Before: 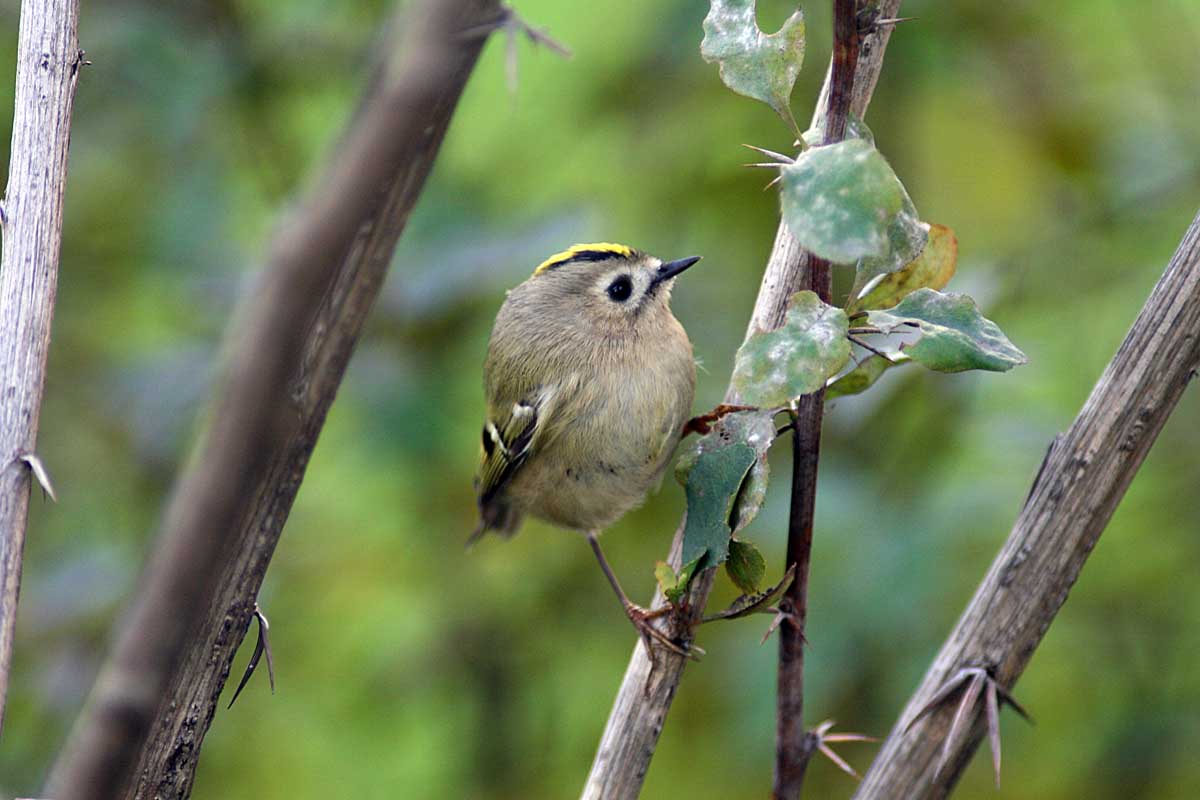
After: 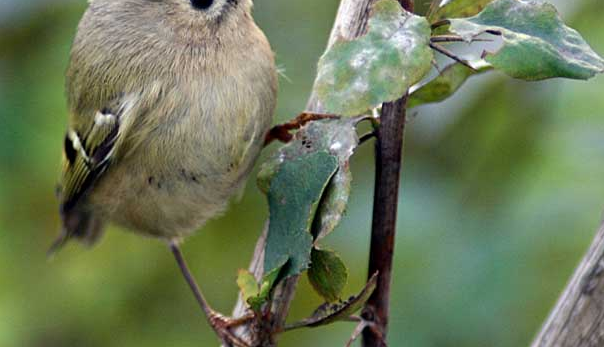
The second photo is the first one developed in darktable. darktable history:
crop: left 34.914%, top 36.572%, right 14.746%, bottom 19.981%
